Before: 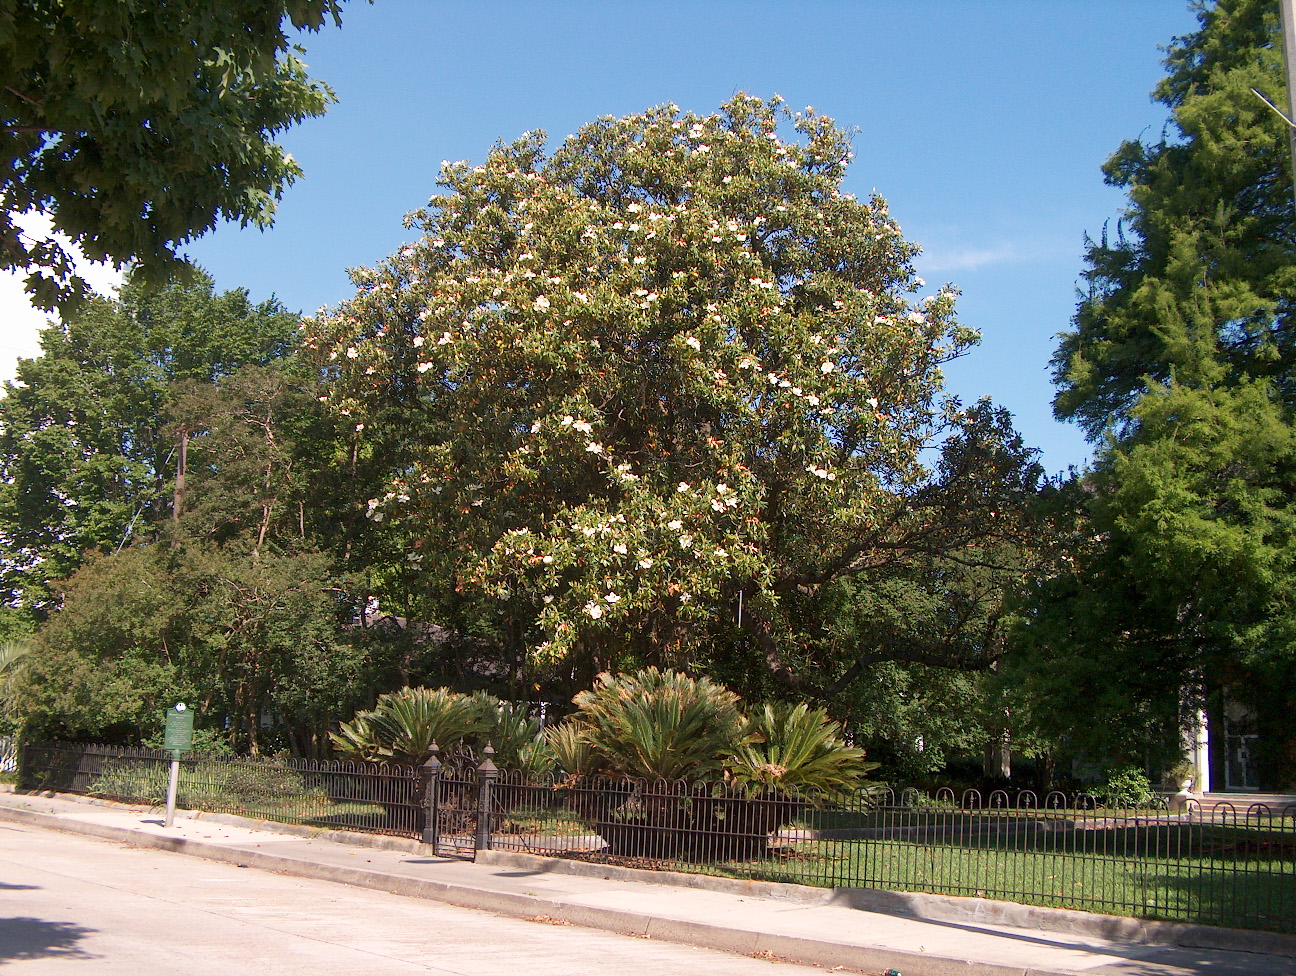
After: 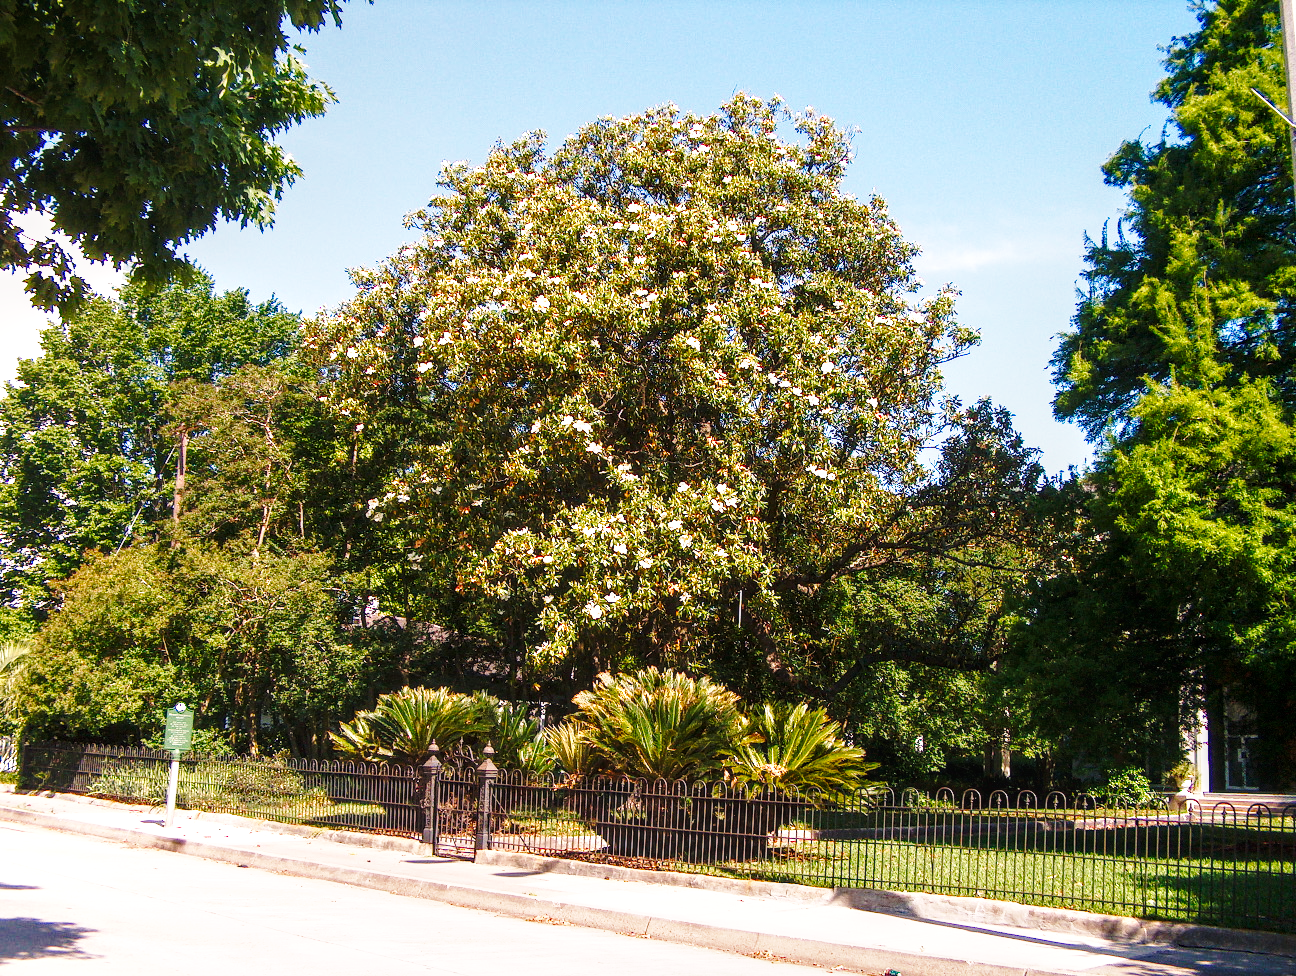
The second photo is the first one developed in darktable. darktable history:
base curve: curves: ch0 [(0, 0) (0.036, 0.037) (0.121, 0.228) (0.46, 0.76) (0.859, 0.983) (1, 1)], preserve colors none
local contrast: highlights 61%, detail 143%, midtone range 0.428
color balance rgb: shadows lift › chroma 1%, shadows lift › hue 217.2°, power › hue 310.8°, highlights gain › chroma 2%, highlights gain › hue 44.4°, global offset › luminance 0.25%, global offset › hue 171.6°, perceptual saturation grading › global saturation 14.09%, perceptual saturation grading › highlights -30%, perceptual saturation grading › shadows 50.67%, global vibrance 25%, contrast 20%
